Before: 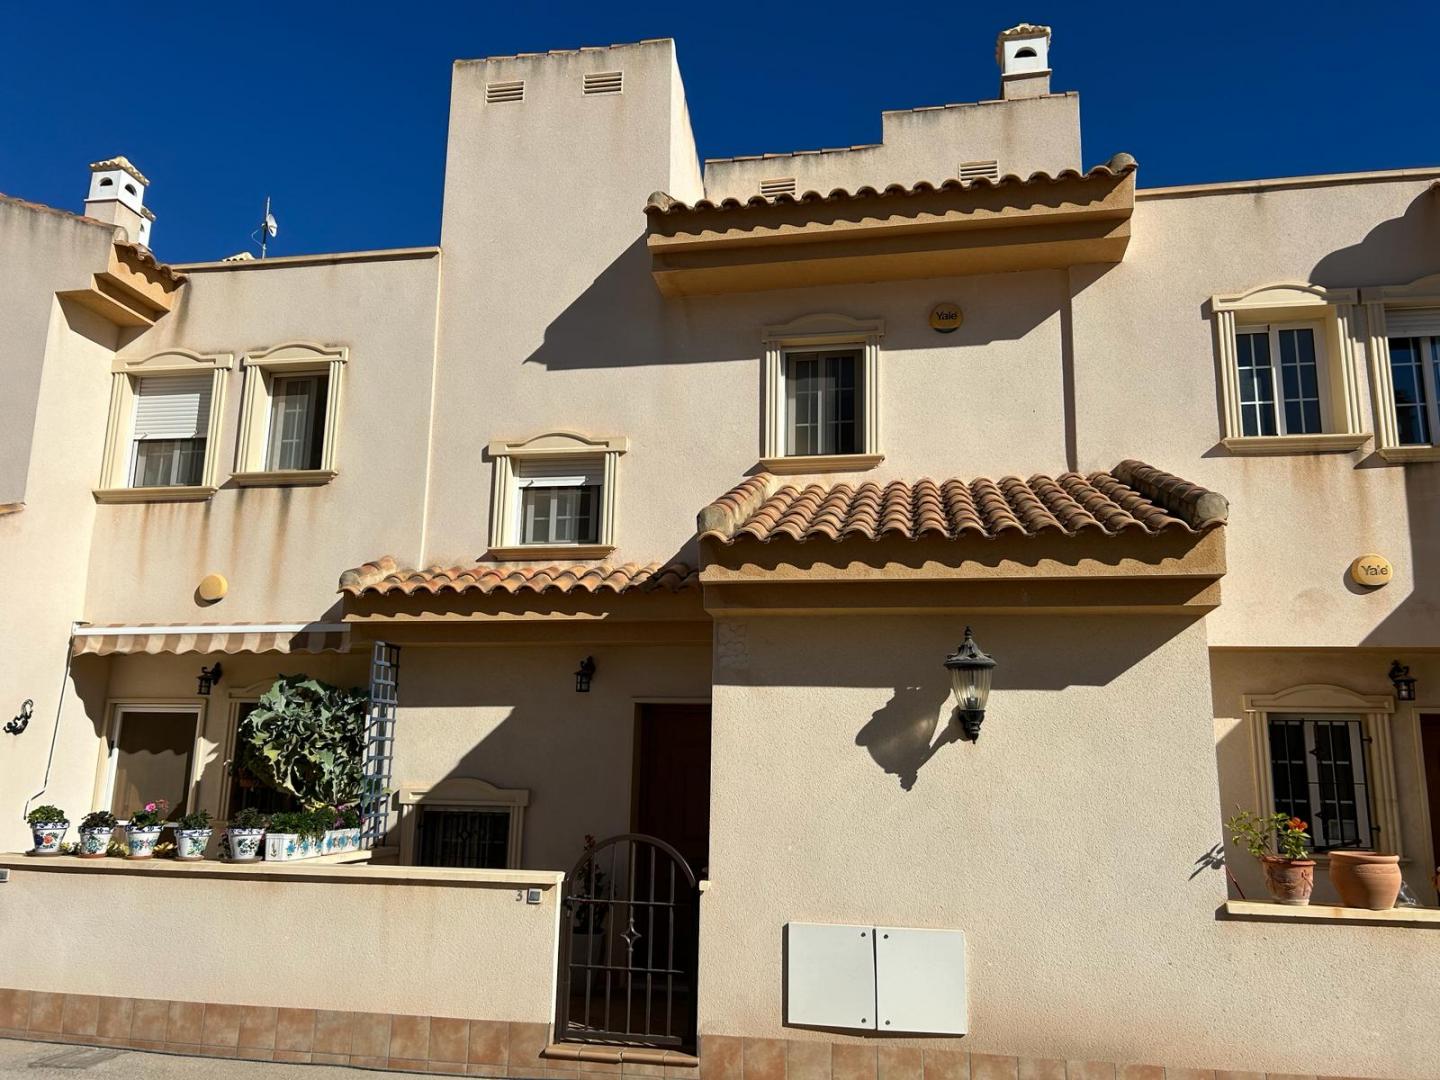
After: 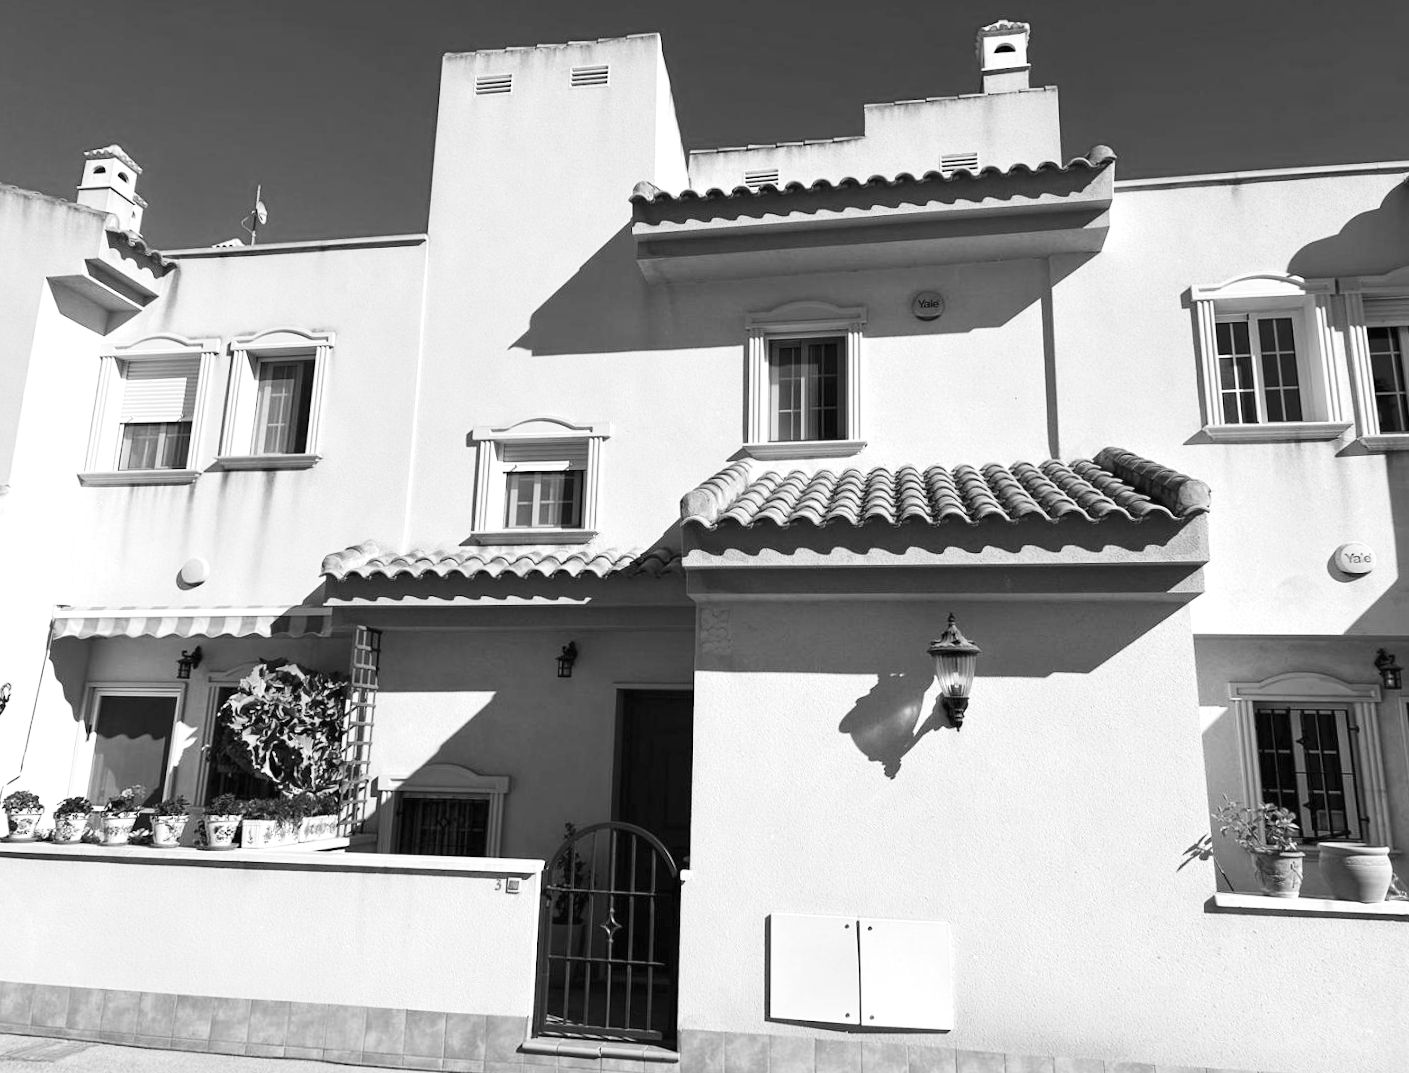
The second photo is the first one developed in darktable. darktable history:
monochrome: a 73.58, b 64.21
exposure: black level correction 0, exposure 0.7 EV, compensate exposure bias true, compensate highlight preservation false
rotate and perspective: rotation 0.226°, lens shift (vertical) -0.042, crop left 0.023, crop right 0.982, crop top 0.006, crop bottom 0.994
contrast brightness saturation: contrast 0.2, brightness 0.16, saturation 0.22
color balance rgb: global vibrance 6.81%, saturation formula JzAzBz (2021)
